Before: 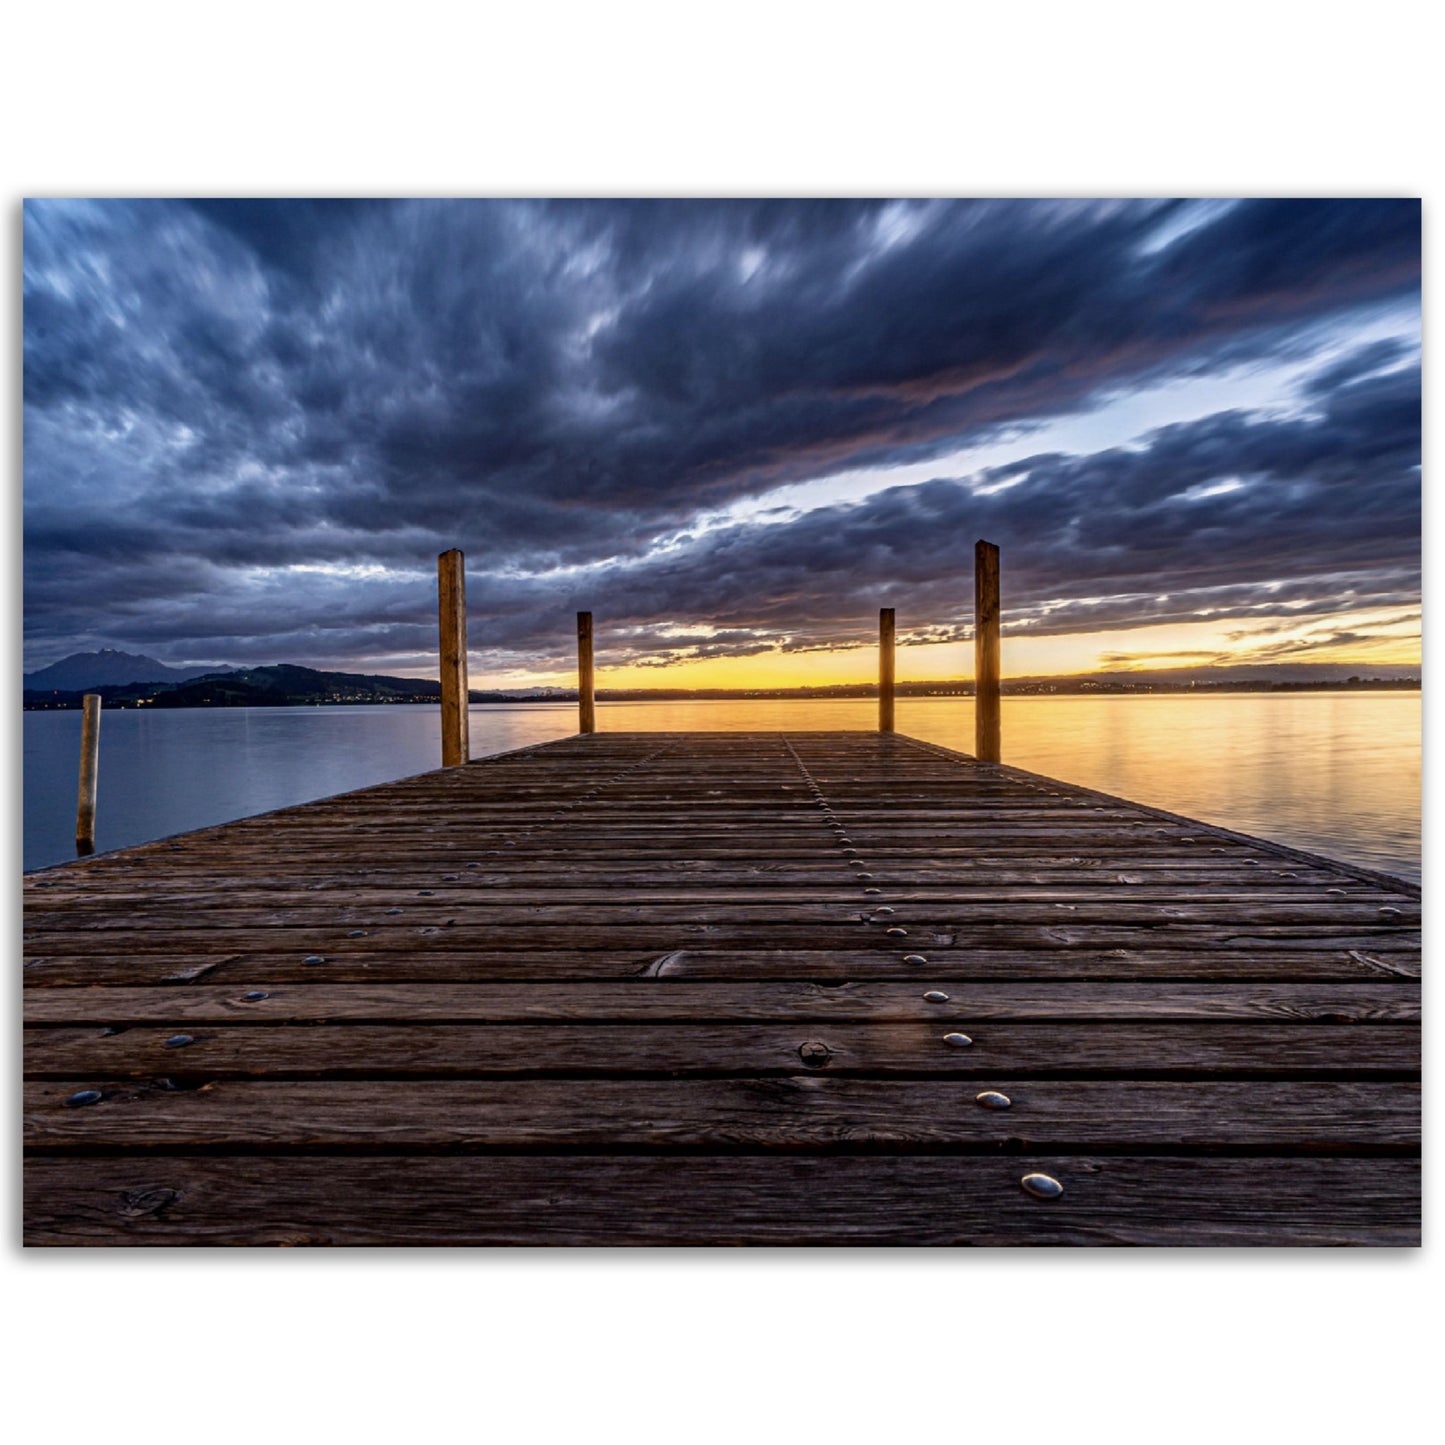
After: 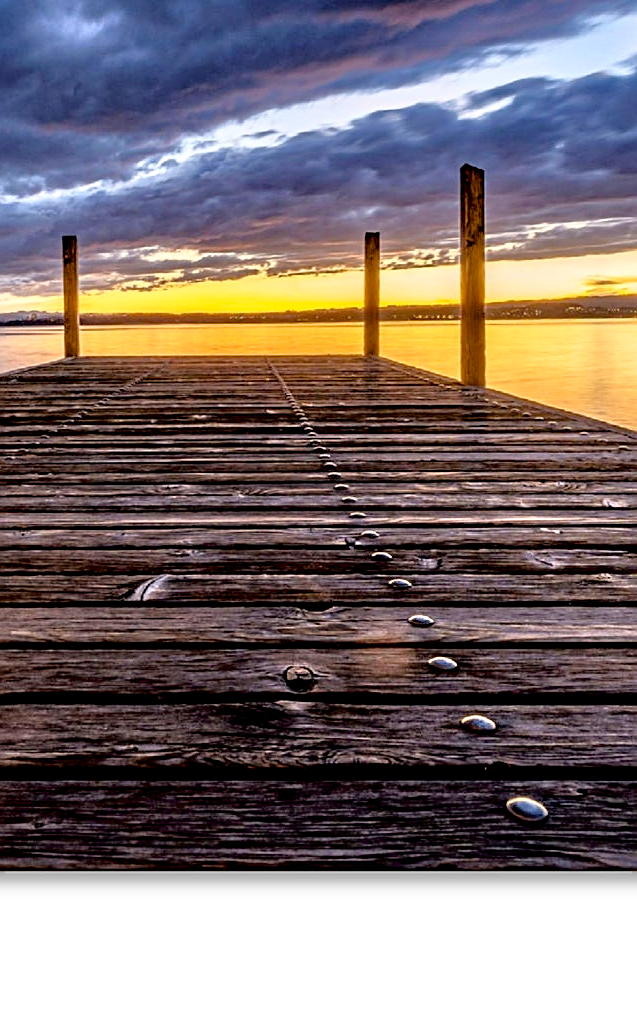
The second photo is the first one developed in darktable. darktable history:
color balance rgb: global offset › luminance -0.5%, perceptual saturation grading › global saturation 19.397%
sharpen: on, module defaults
tone curve: curves: ch0 [(0, 0) (0.003, 0.005) (0.011, 0.008) (0.025, 0.014) (0.044, 0.021) (0.069, 0.027) (0.1, 0.041) (0.136, 0.083) (0.177, 0.138) (0.224, 0.197) (0.277, 0.259) (0.335, 0.331) (0.399, 0.399) (0.468, 0.476) (0.543, 0.547) (0.623, 0.635) (0.709, 0.753) (0.801, 0.847) (0.898, 0.94) (1, 1)], color space Lab, independent channels, preserve colors none
haze removal: strength 0.284, distance 0.246, adaptive false
crop: left 35.664%, top 26.076%, right 20.204%, bottom 3.426%
tone equalizer: -7 EV 0.148 EV, -6 EV 0.58 EV, -5 EV 1.17 EV, -4 EV 1.37 EV, -3 EV 1.12 EV, -2 EV 0.6 EV, -1 EV 0.155 EV, mask exposure compensation -0.497 EV
